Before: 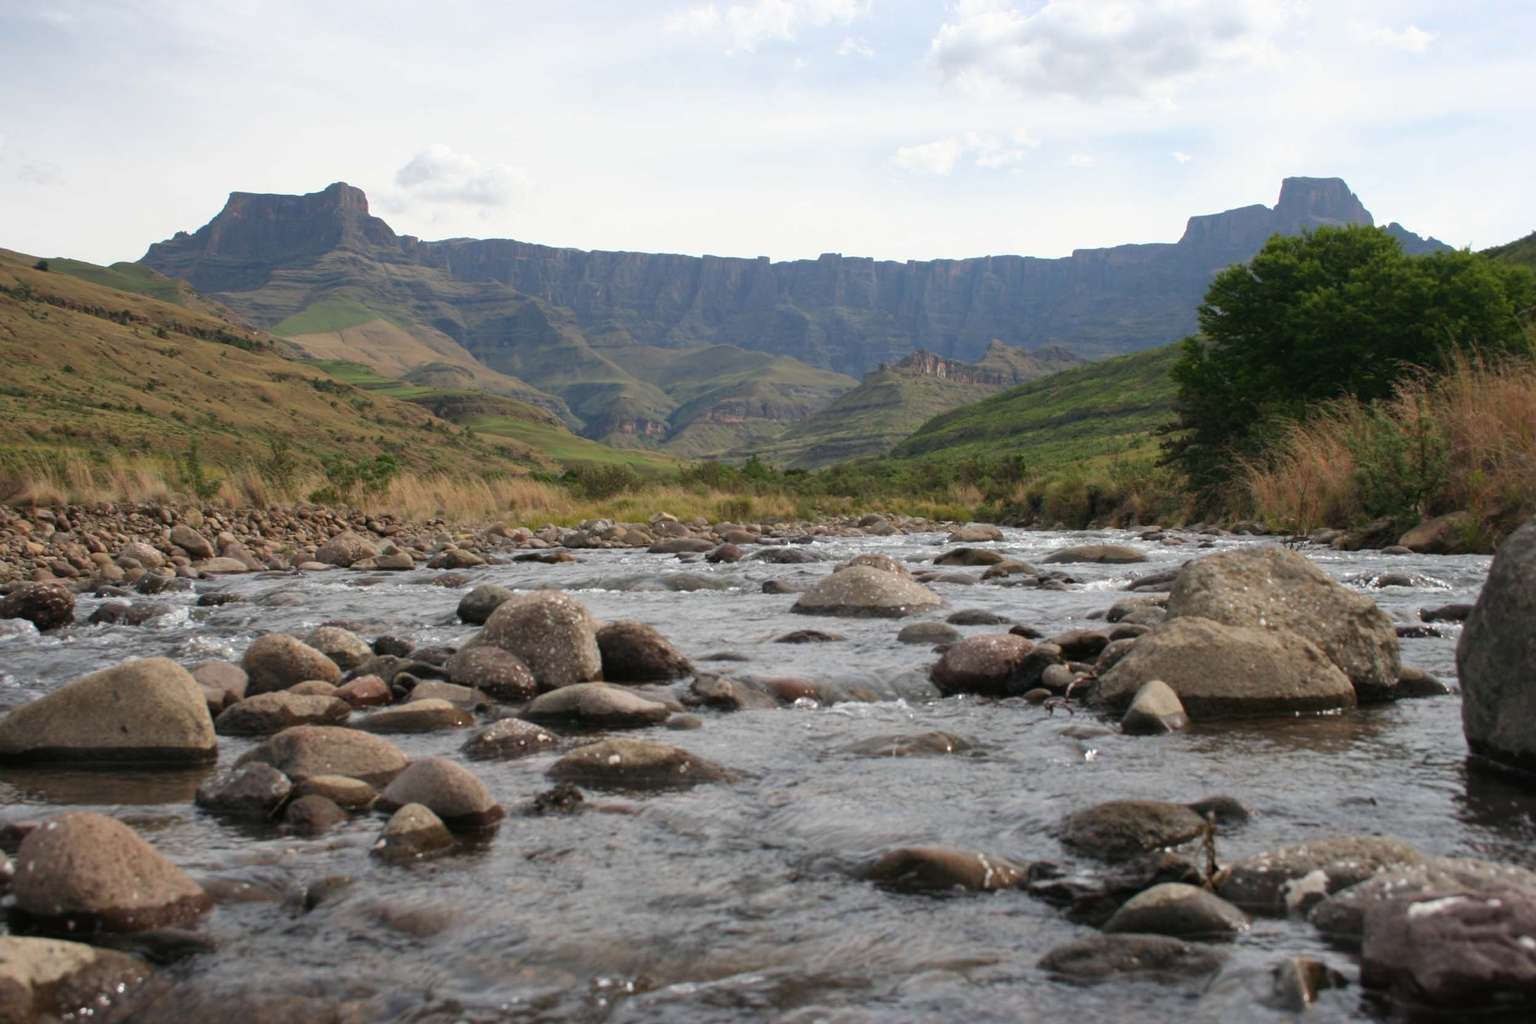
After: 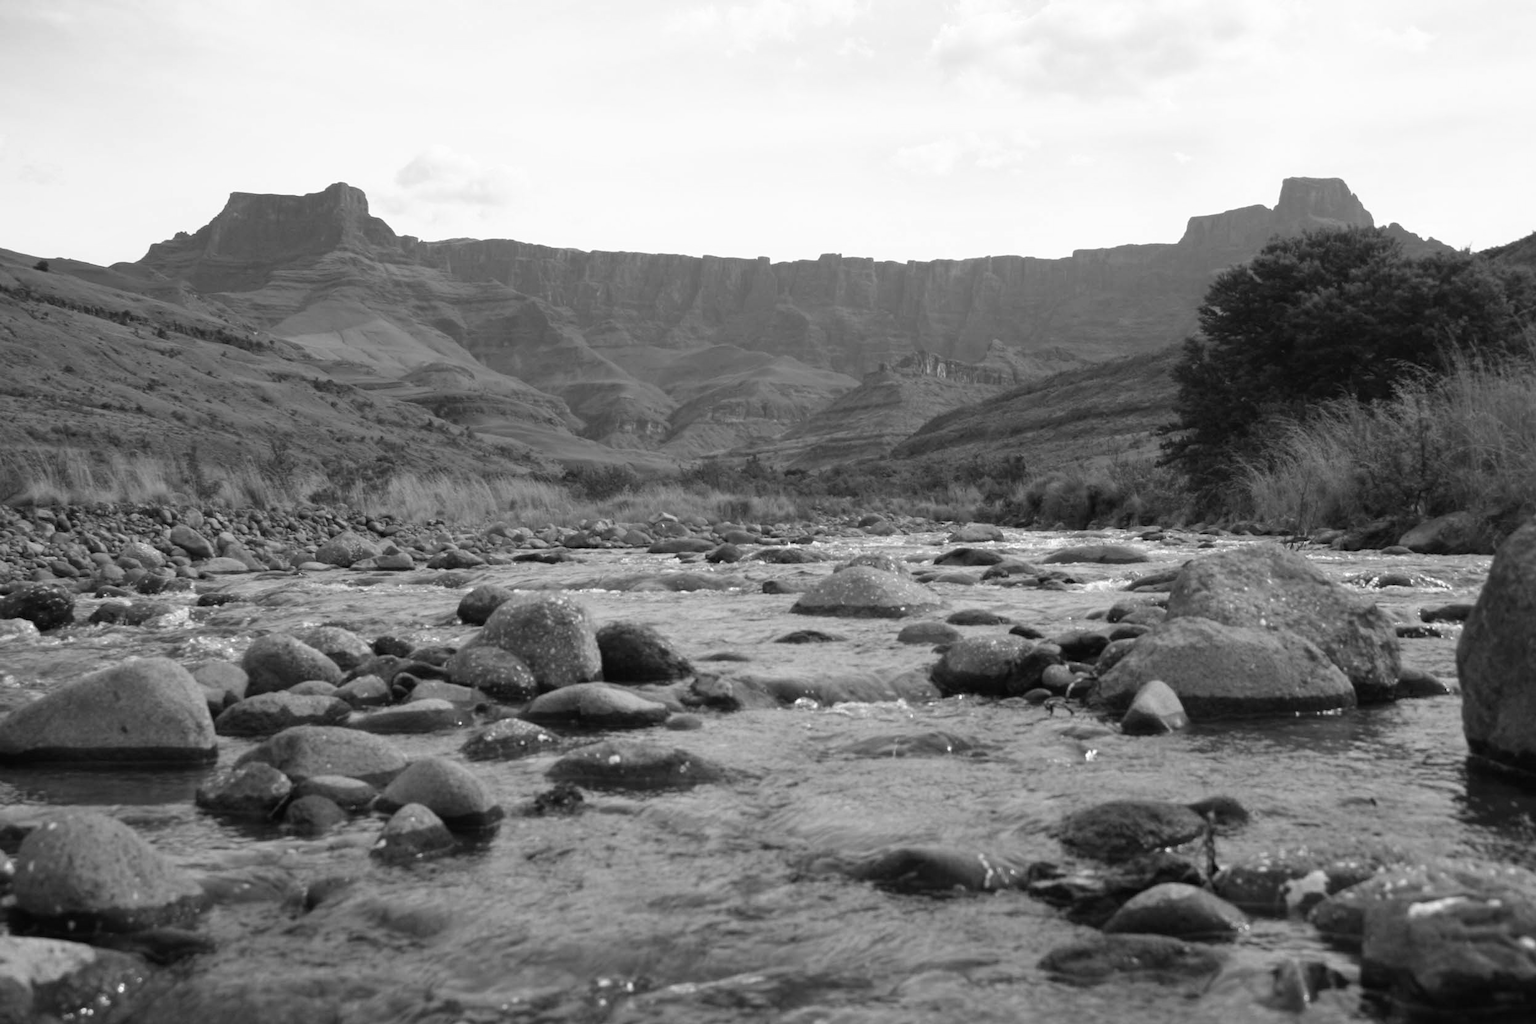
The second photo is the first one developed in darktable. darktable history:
shadows and highlights: shadows 0, highlights 40
monochrome: on, module defaults
white balance: emerald 1
